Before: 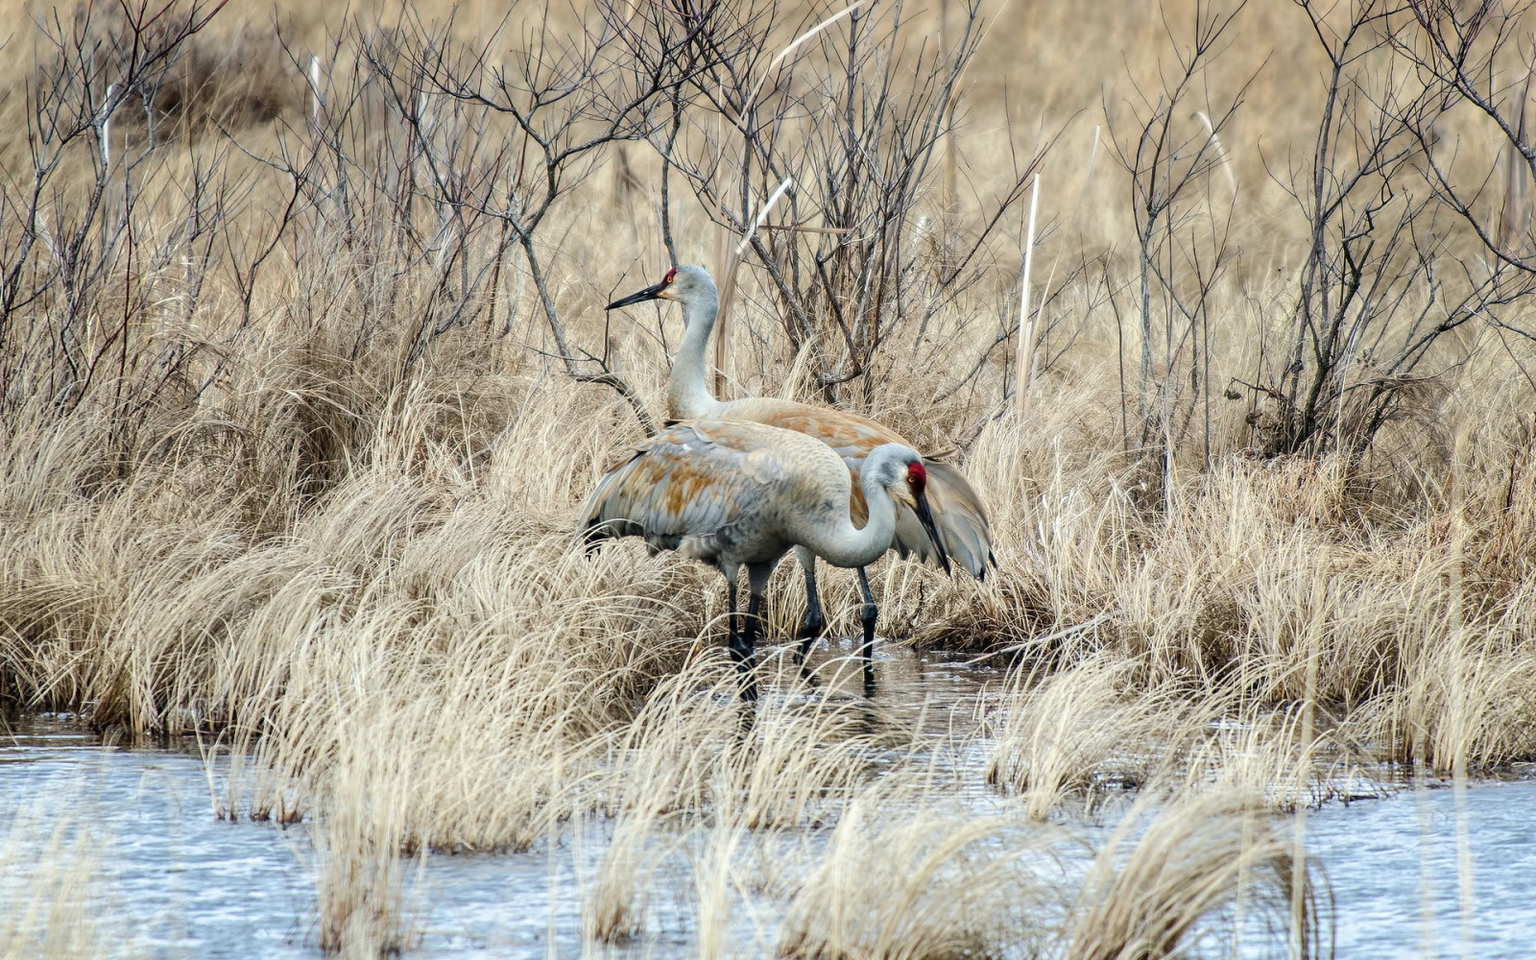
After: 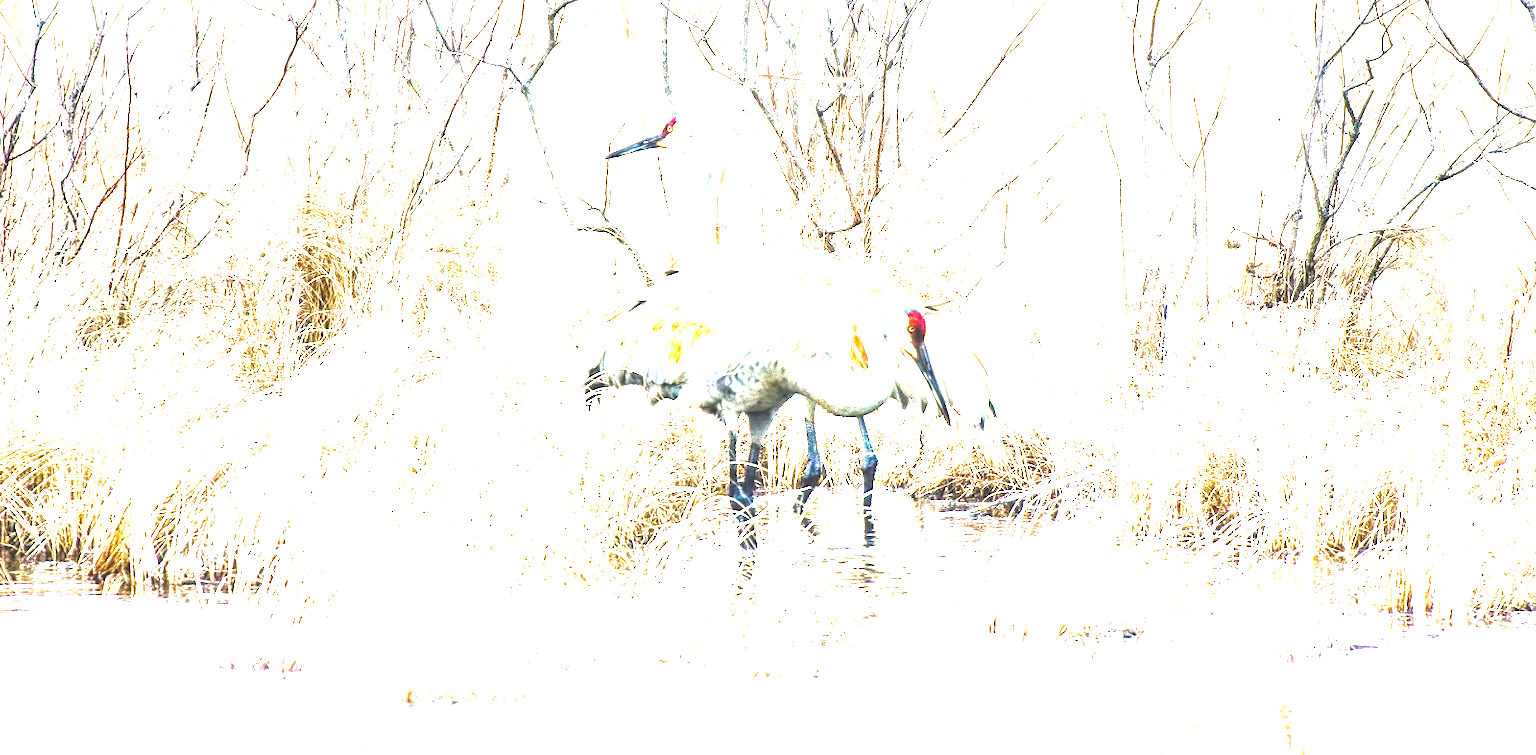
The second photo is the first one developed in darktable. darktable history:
exposure: black level correction 0, exposure 2.138 EV, compensate exposure bias true, compensate highlight preservation false
local contrast: on, module defaults
color balance rgb: global offset › luminance -0.37%, perceptual saturation grading › highlights -17.77%, perceptual saturation grading › mid-tones 33.1%, perceptual saturation grading › shadows 50.52%, perceptual brilliance grading › highlights 20%, perceptual brilliance grading › mid-tones 20%, perceptual brilliance grading › shadows -20%, global vibrance 50%
crop and rotate: top 15.774%, bottom 5.506%
